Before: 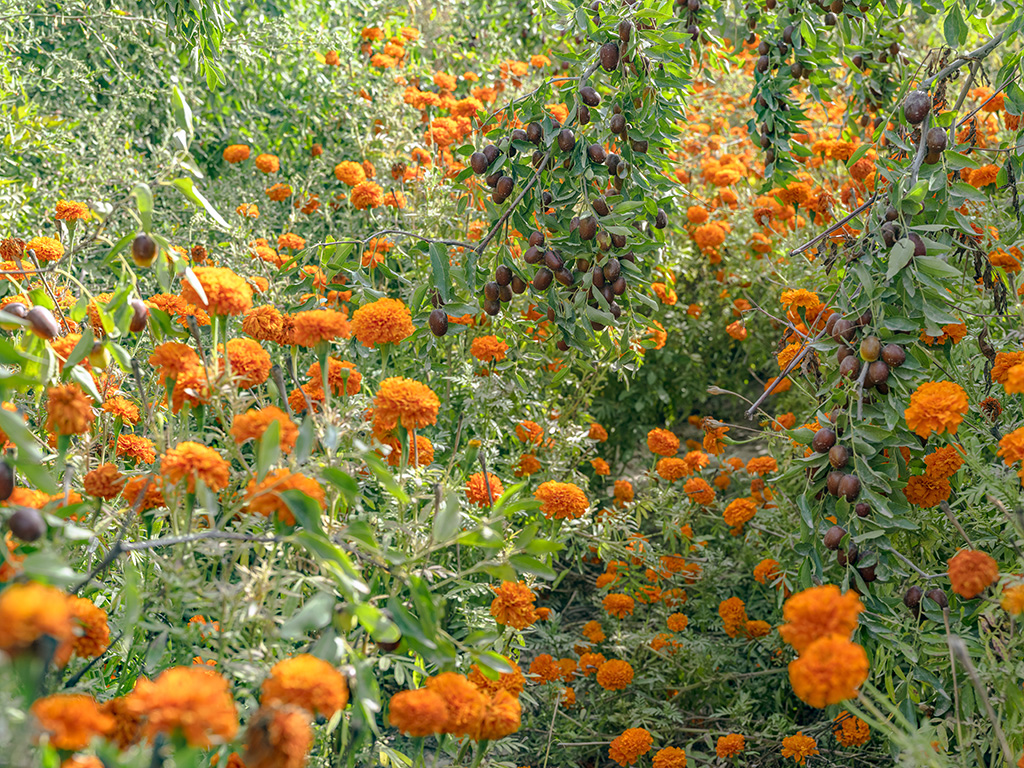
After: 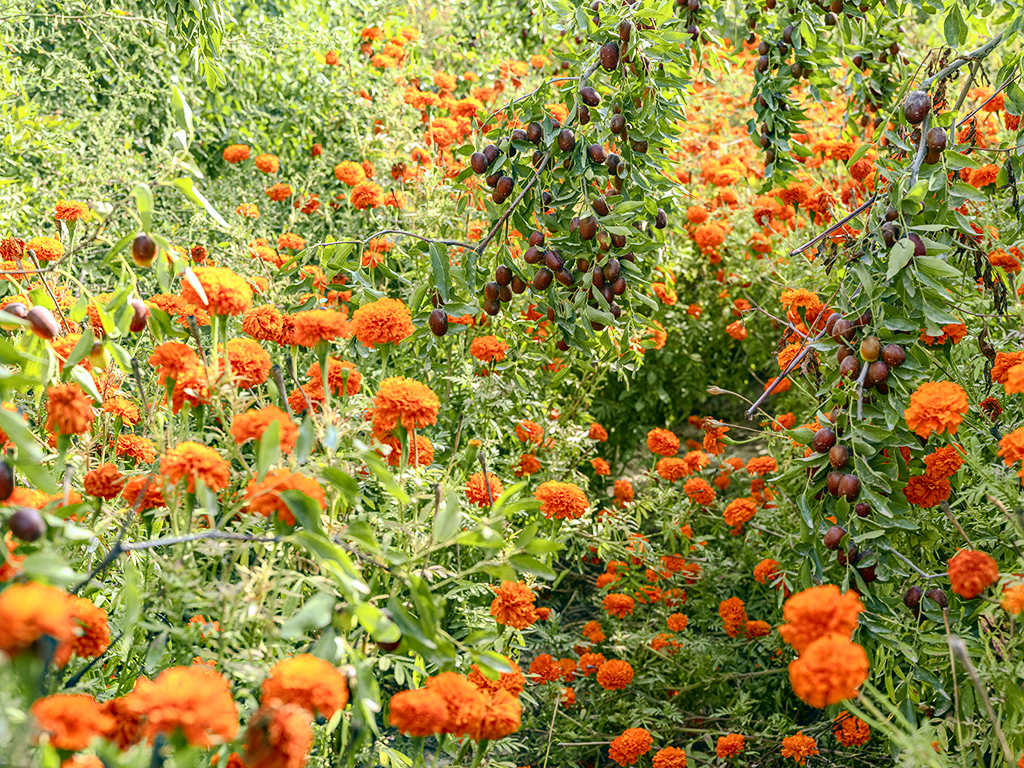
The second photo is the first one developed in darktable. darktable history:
tone curve: curves: ch0 [(0, 0.013) (0.074, 0.044) (0.251, 0.234) (0.472, 0.511) (0.63, 0.752) (0.746, 0.866) (0.899, 0.956) (1, 1)]; ch1 [(0, 0) (0.08, 0.08) (0.347, 0.394) (0.455, 0.441) (0.5, 0.5) (0.517, 0.53) (0.563, 0.611) (0.617, 0.682) (0.756, 0.788) (0.92, 0.92) (1, 1)]; ch2 [(0, 0) (0.096, 0.056) (0.304, 0.204) (0.5, 0.5) (0.539, 0.575) (0.597, 0.644) (0.92, 0.92) (1, 1)], color space Lab, independent channels, preserve colors none
